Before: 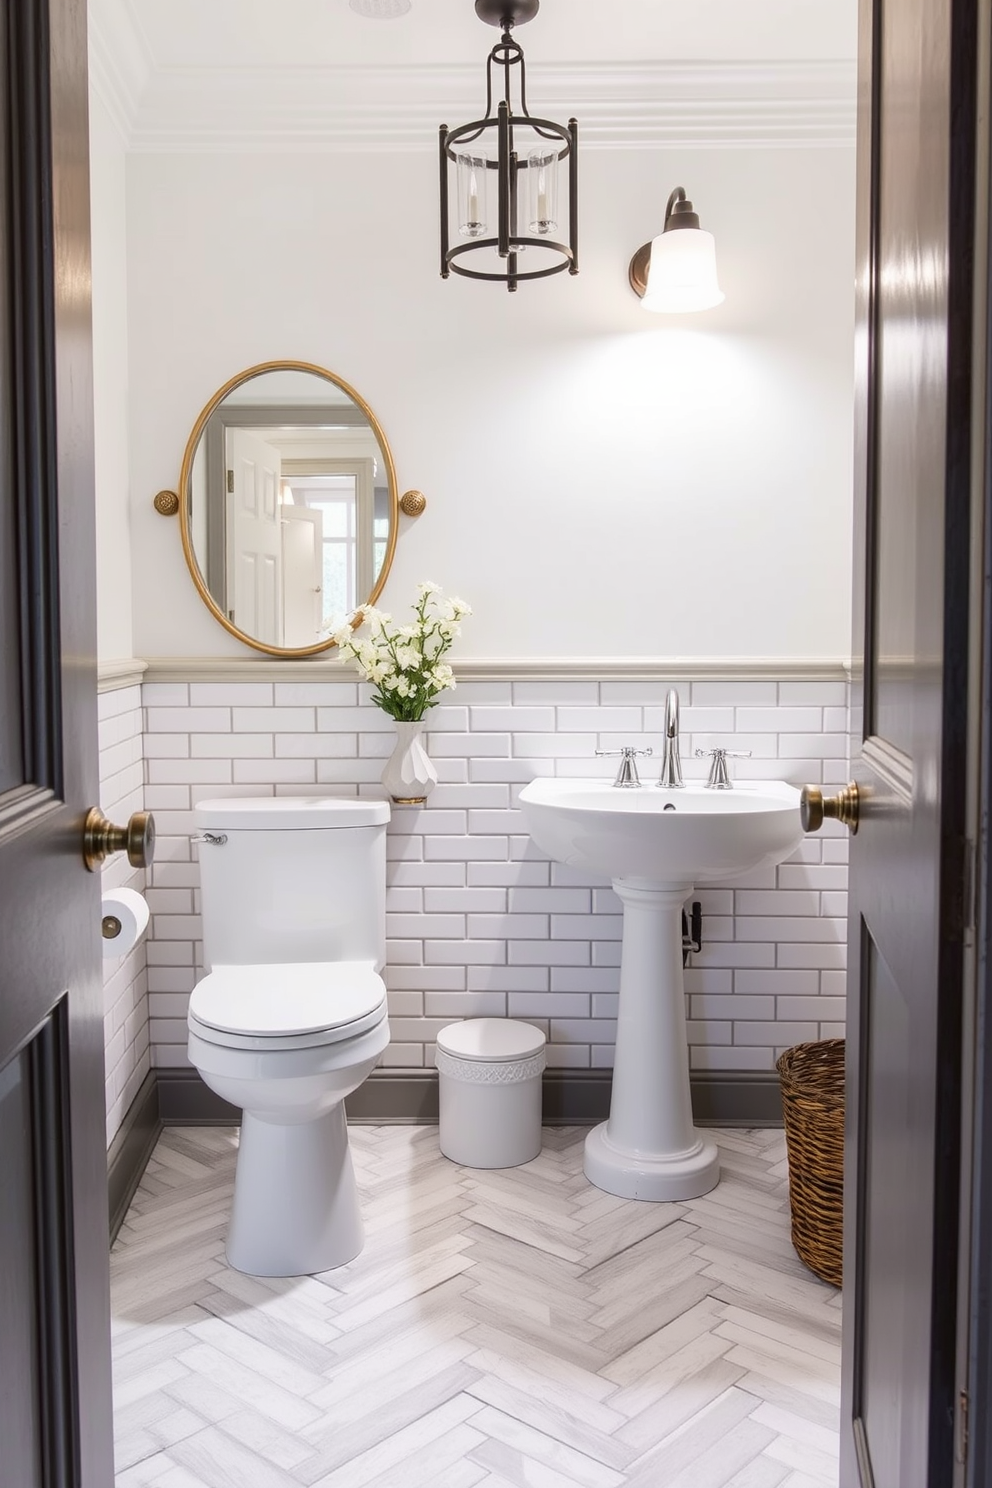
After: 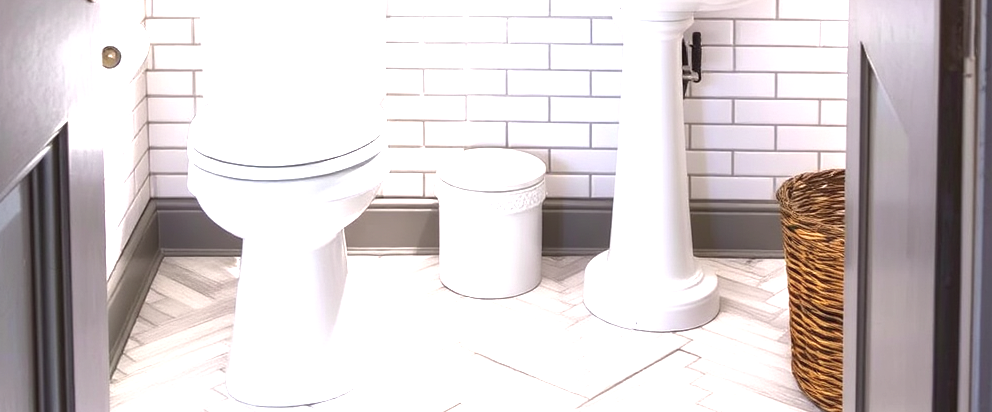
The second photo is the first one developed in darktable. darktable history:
exposure: black level correction 0, exposure 1.664 EV, compensate highlight preservation false
crop and rotate: top 58.592%, bottom 13.68%
shadows and highlights: shadows 24.98, highlights -25.16
